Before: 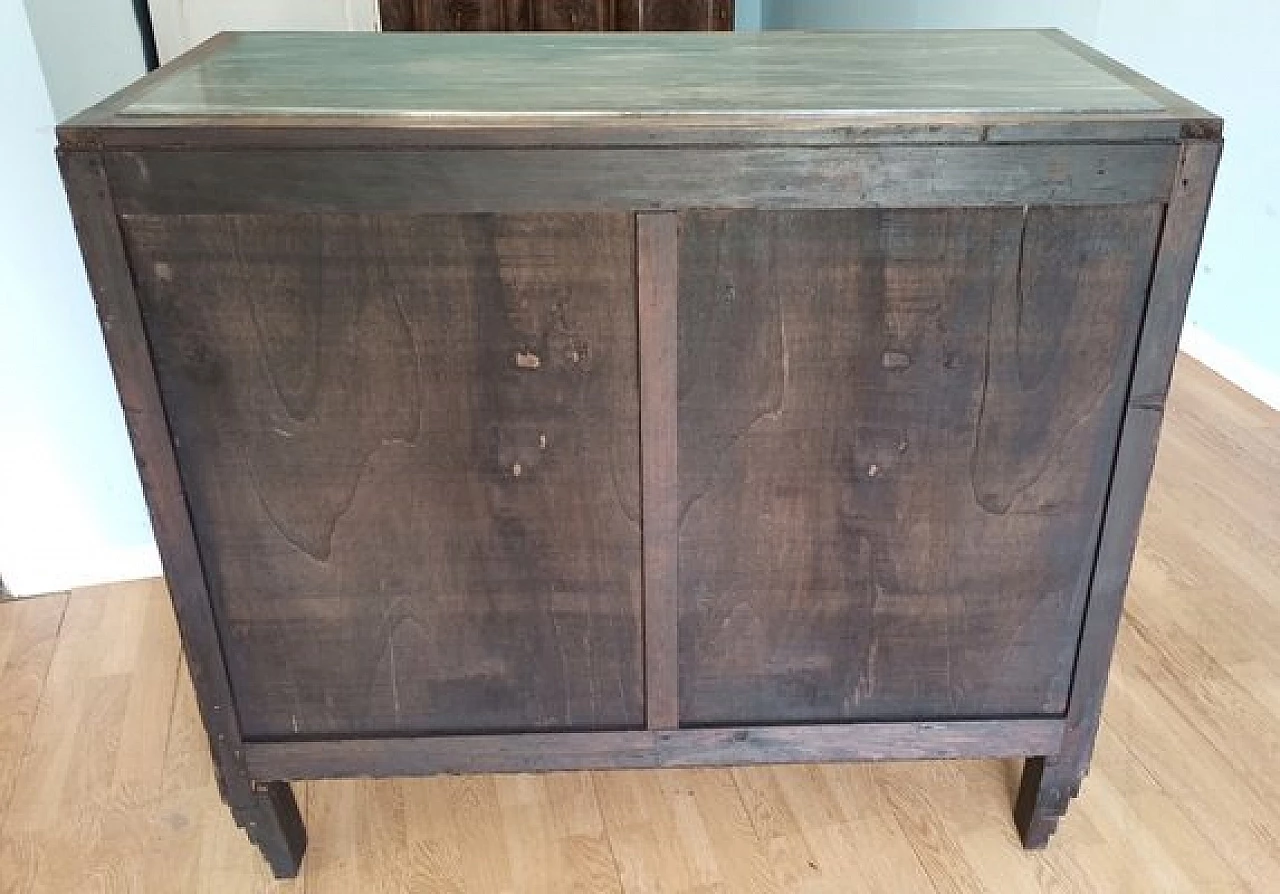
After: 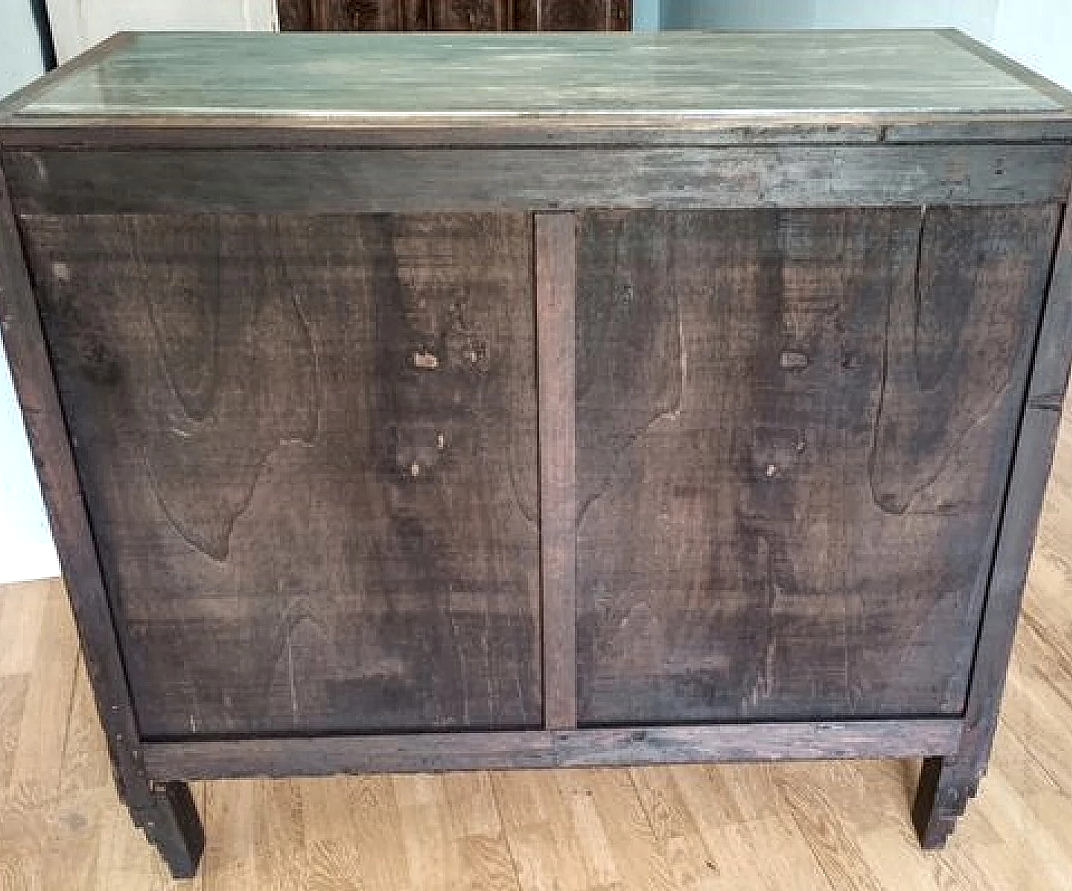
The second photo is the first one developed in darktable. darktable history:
crop: left 8.026%, right 7.374%
local contrast: highlights 100%, shadows 100%, detail 200%, midtone range 0.2
